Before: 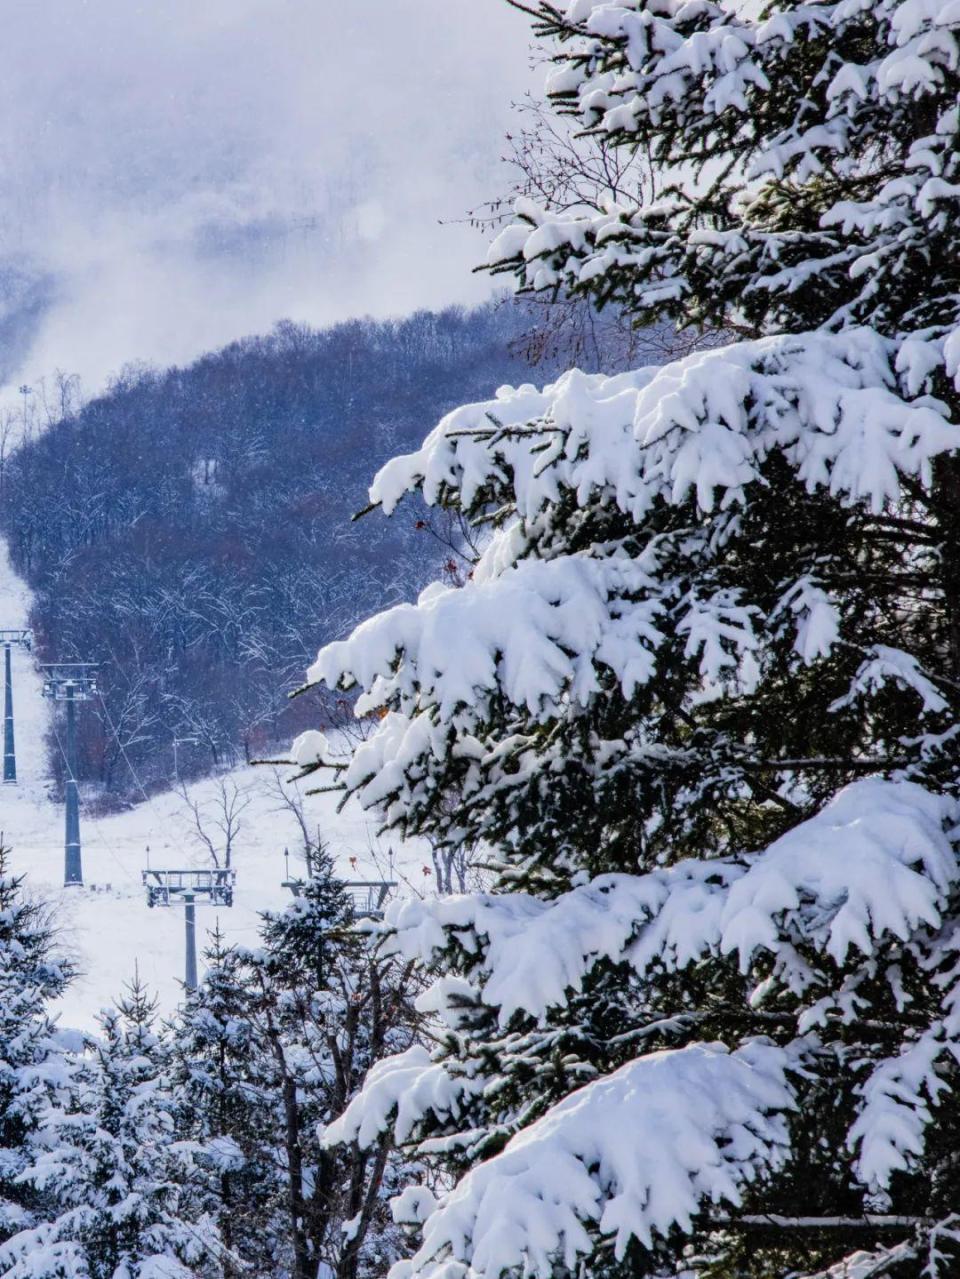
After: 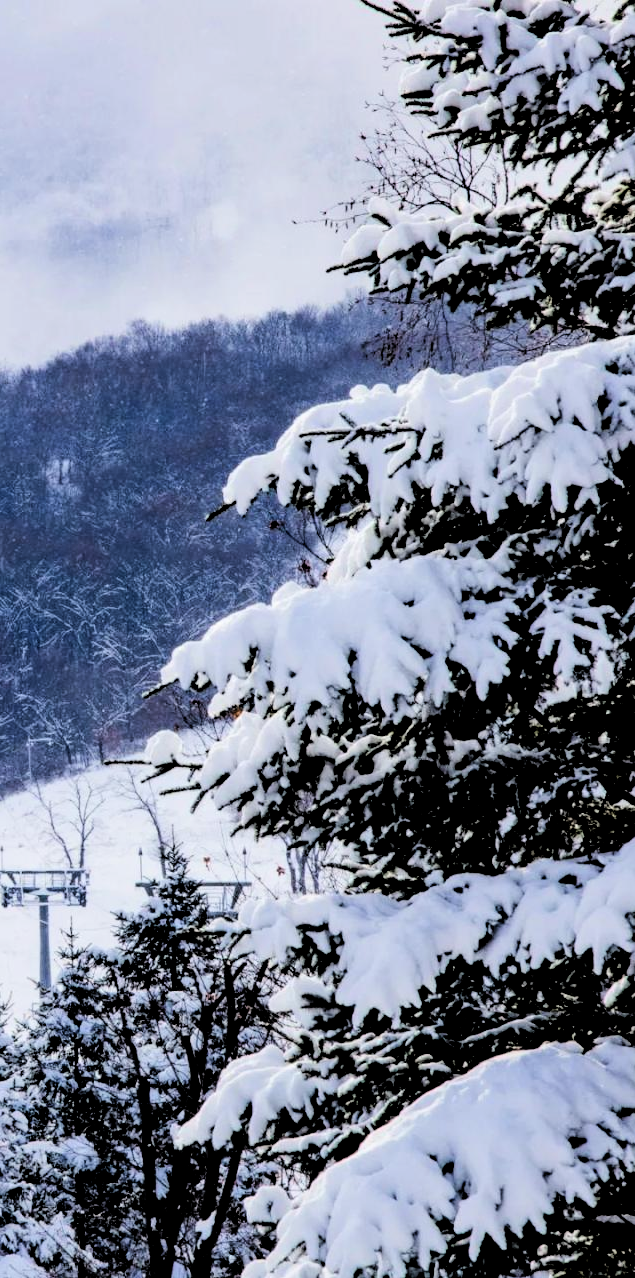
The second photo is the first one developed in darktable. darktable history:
filmic rgb: middle gray luminance 13.33%, black relative exposure -1.9 EV, white relative exposure 3.06 EV, target black luminance 0%, hardness 1.81, latitude 58.81%, contrast 1.738, highlights saturation mix 3.67%, shadows ↔ highlights balance -37.03%, iterations of high-quality reconstruction 0
crop and rotate: left 15.228%, right 18.554%
